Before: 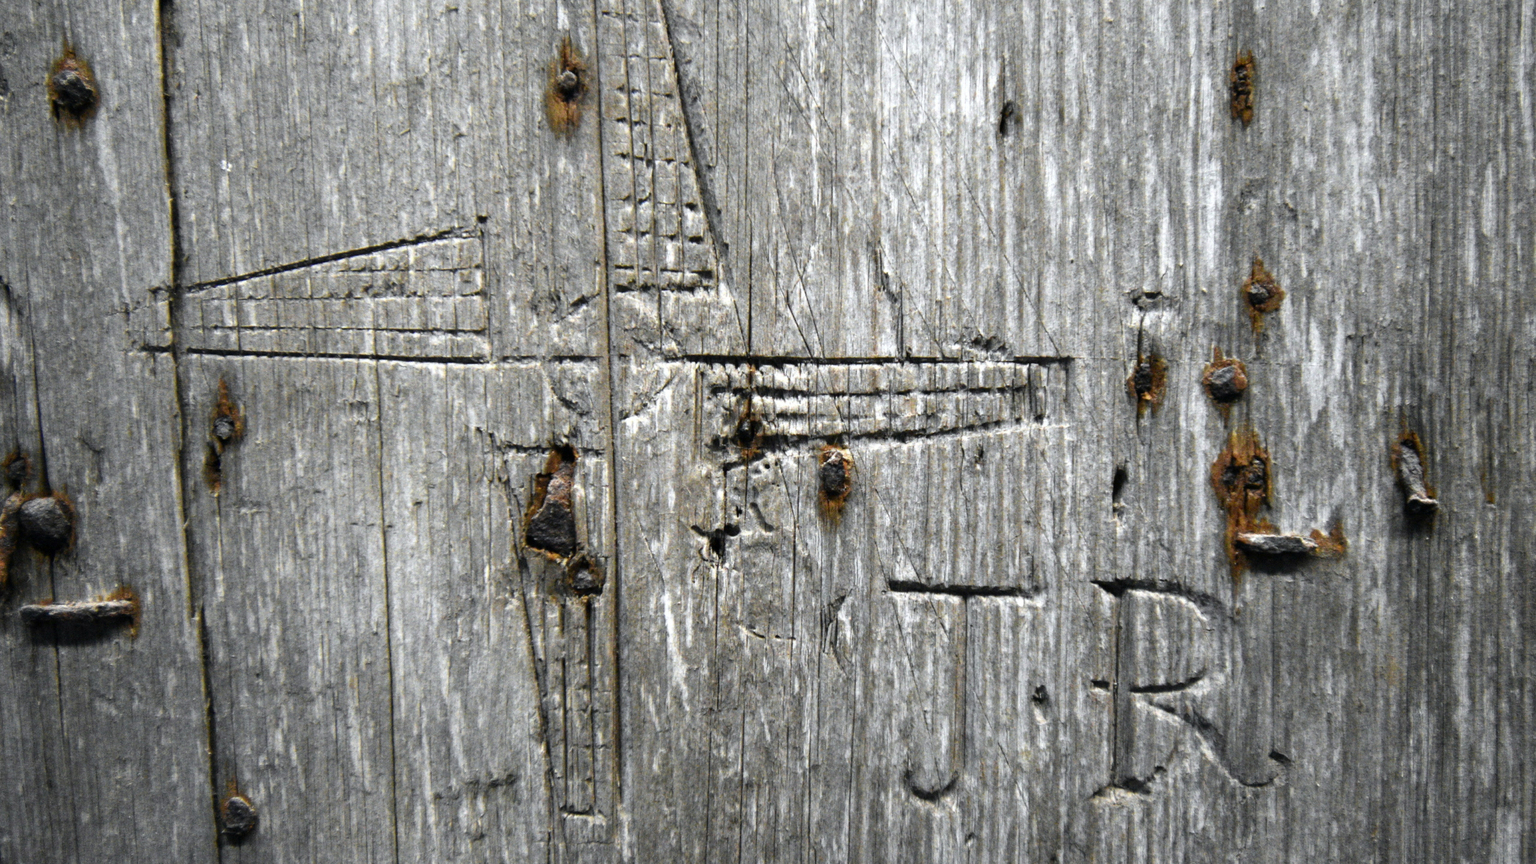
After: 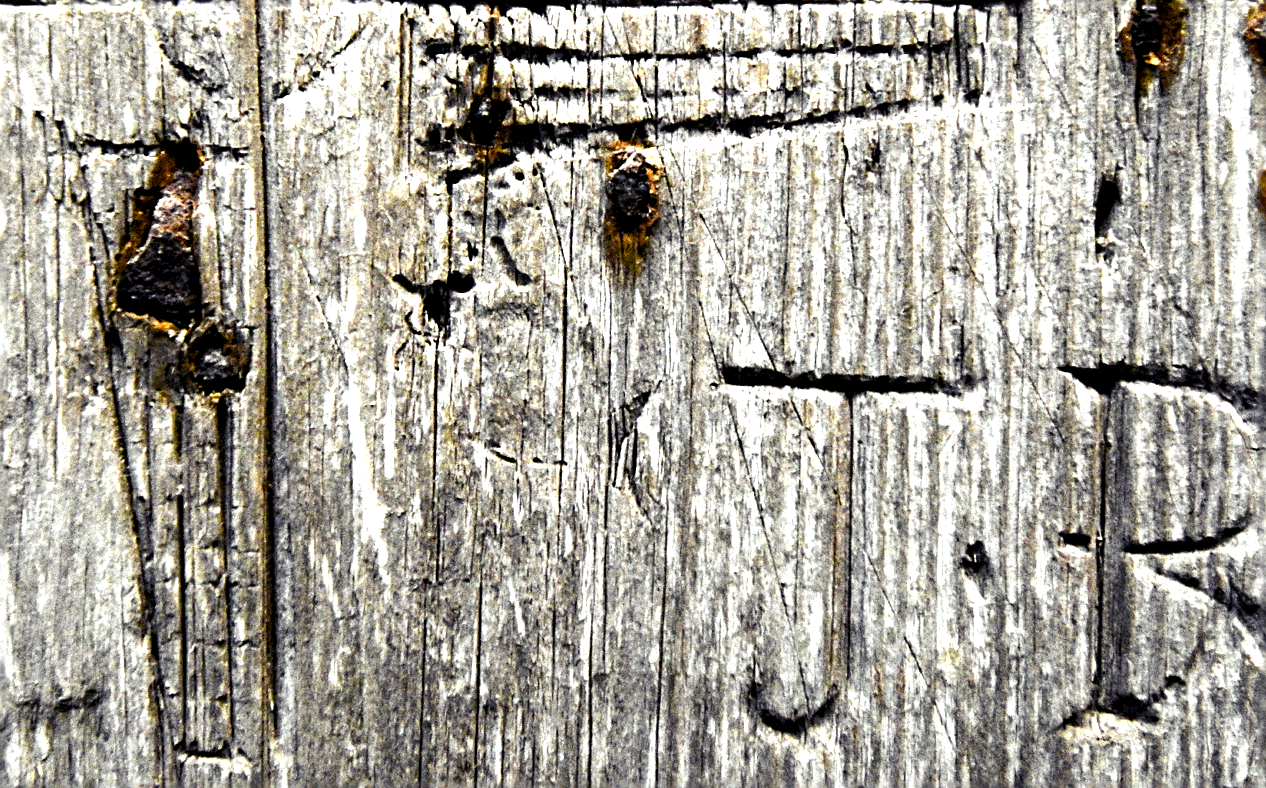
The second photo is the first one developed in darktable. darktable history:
haze removal: strength 0.02, distance 0.25, compatibility mode true, adaptive false
color balance rgb: shadows lift › luminance -21.66%, shadows lift › chroma 6.57%, shadows lift › hue 270°, power › chroma 0.68%, power › hue 60°, highlights gain › luminance 6.08%, highlights gain › chroma 1.33%, highlights gain › hue 90°, global offset › luminance -0.87%, perceptual saturation grading › global saturation 26.86%, perceptual saturation grading › highlights -28.39%, perceptual saturation grading › mid-tones 15.22%, perceptual saturation grading › shadows 33.98%, perceptual brilliance grading › highlights 10%, perceptual brilliance grading › mid-tones 5%
tone equalizer: -8 EV -0.75 EV, -7 EV -0.7 EV, -6 EV -0.6 EV, -5 EV -0.4 EV, -3 EV 0.4 EV, -2 EV 0.6 EV, -1 EV 0.7 EV, +0 EV 0.75 EV, edges refinement/feathering 500, mask exposure compensation -1.57 EV, preserve details no
crop: left 29.672%, top 41.786%, right 20.851%, bottom 3.487%
sharpen: radius 2.543, amount 0.636
